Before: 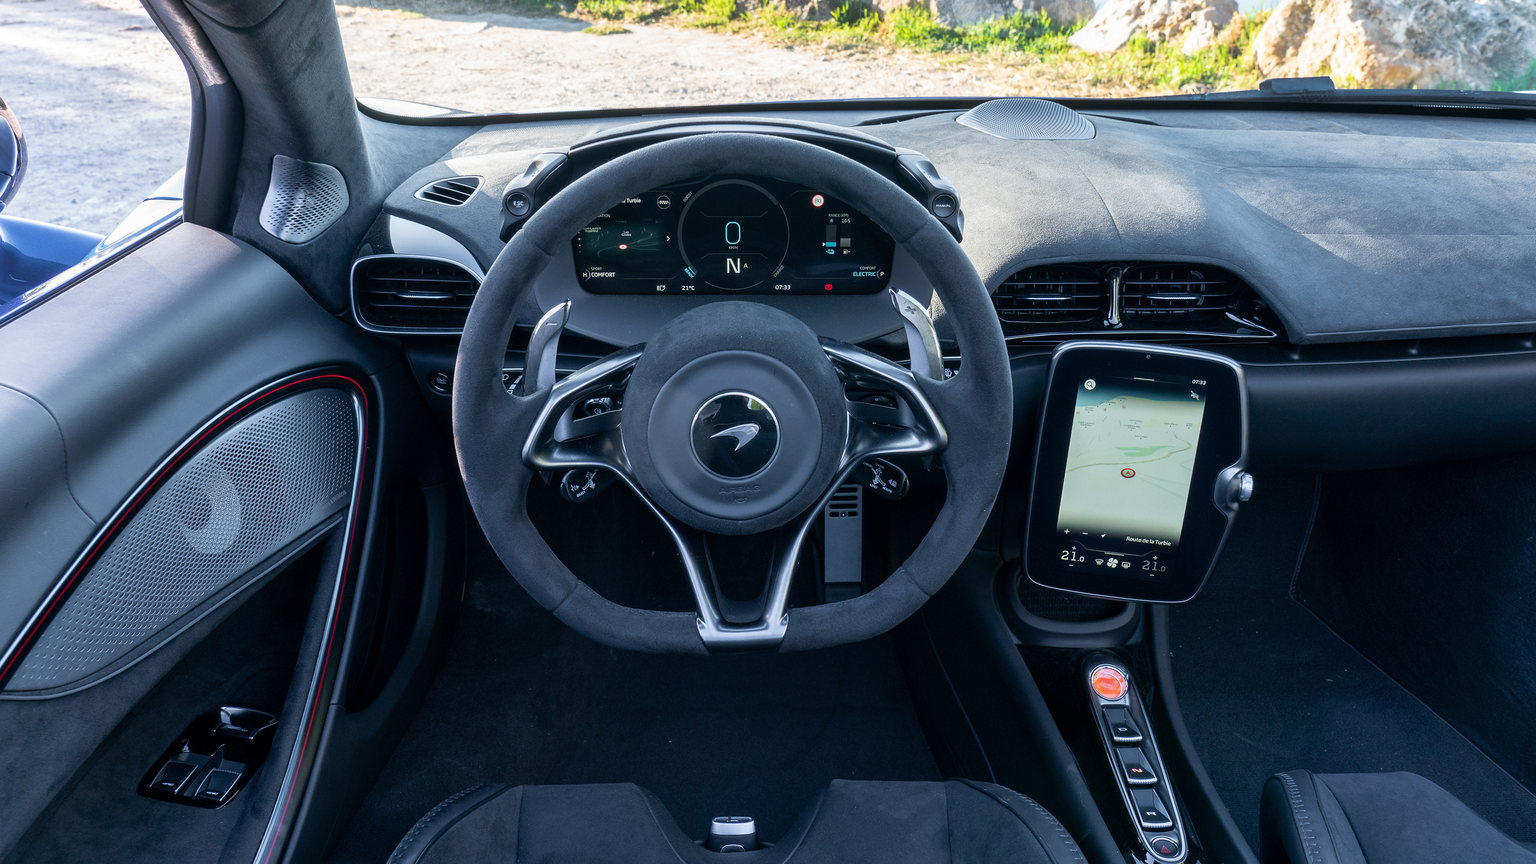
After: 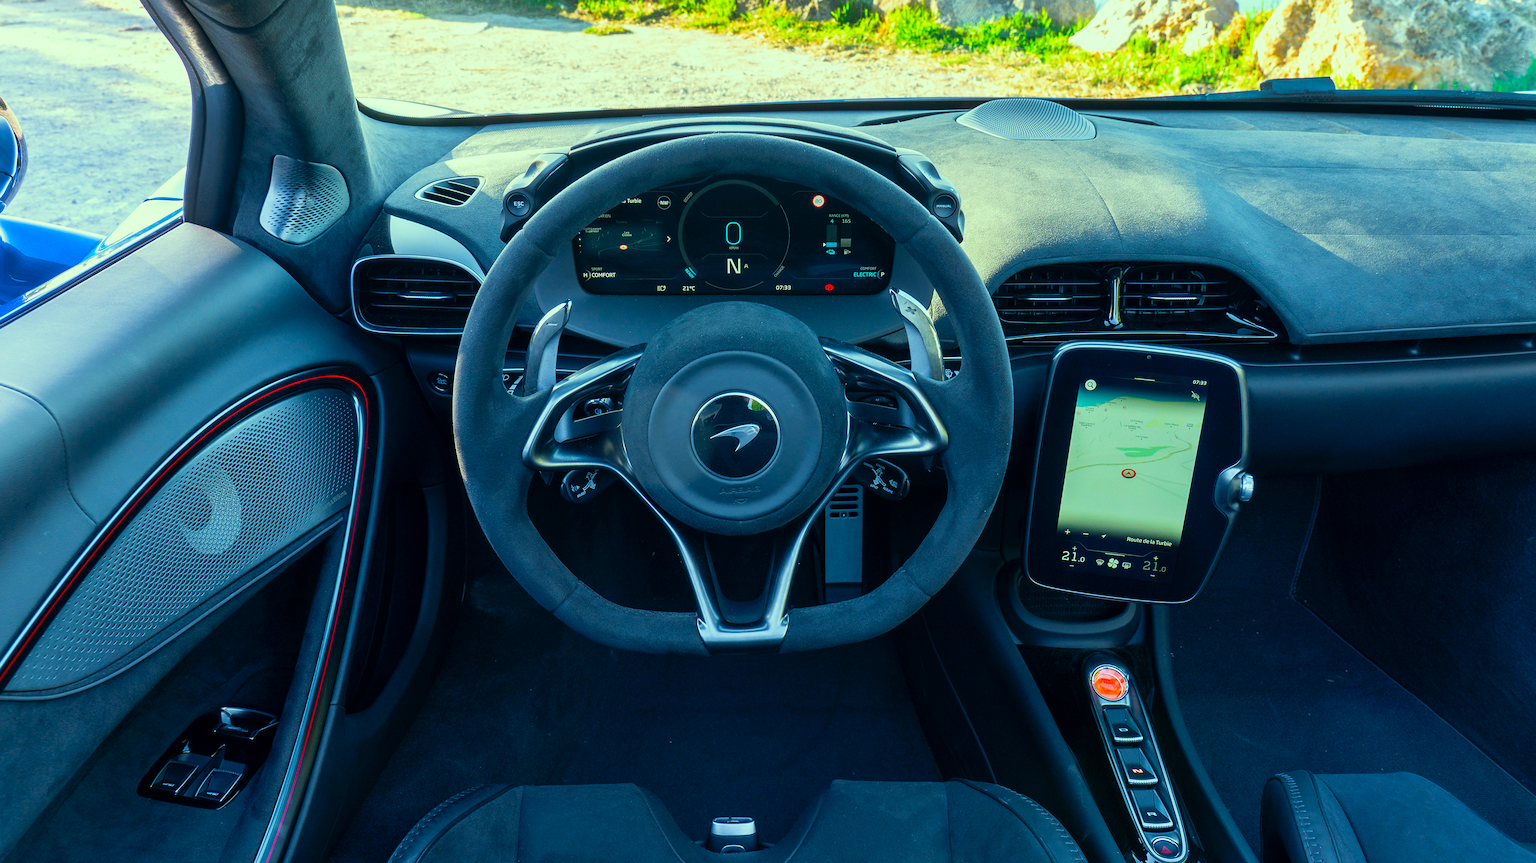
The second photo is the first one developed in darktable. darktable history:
color correction: highlights a* -10.77, highlights b* 9.8, saturation 1.72
